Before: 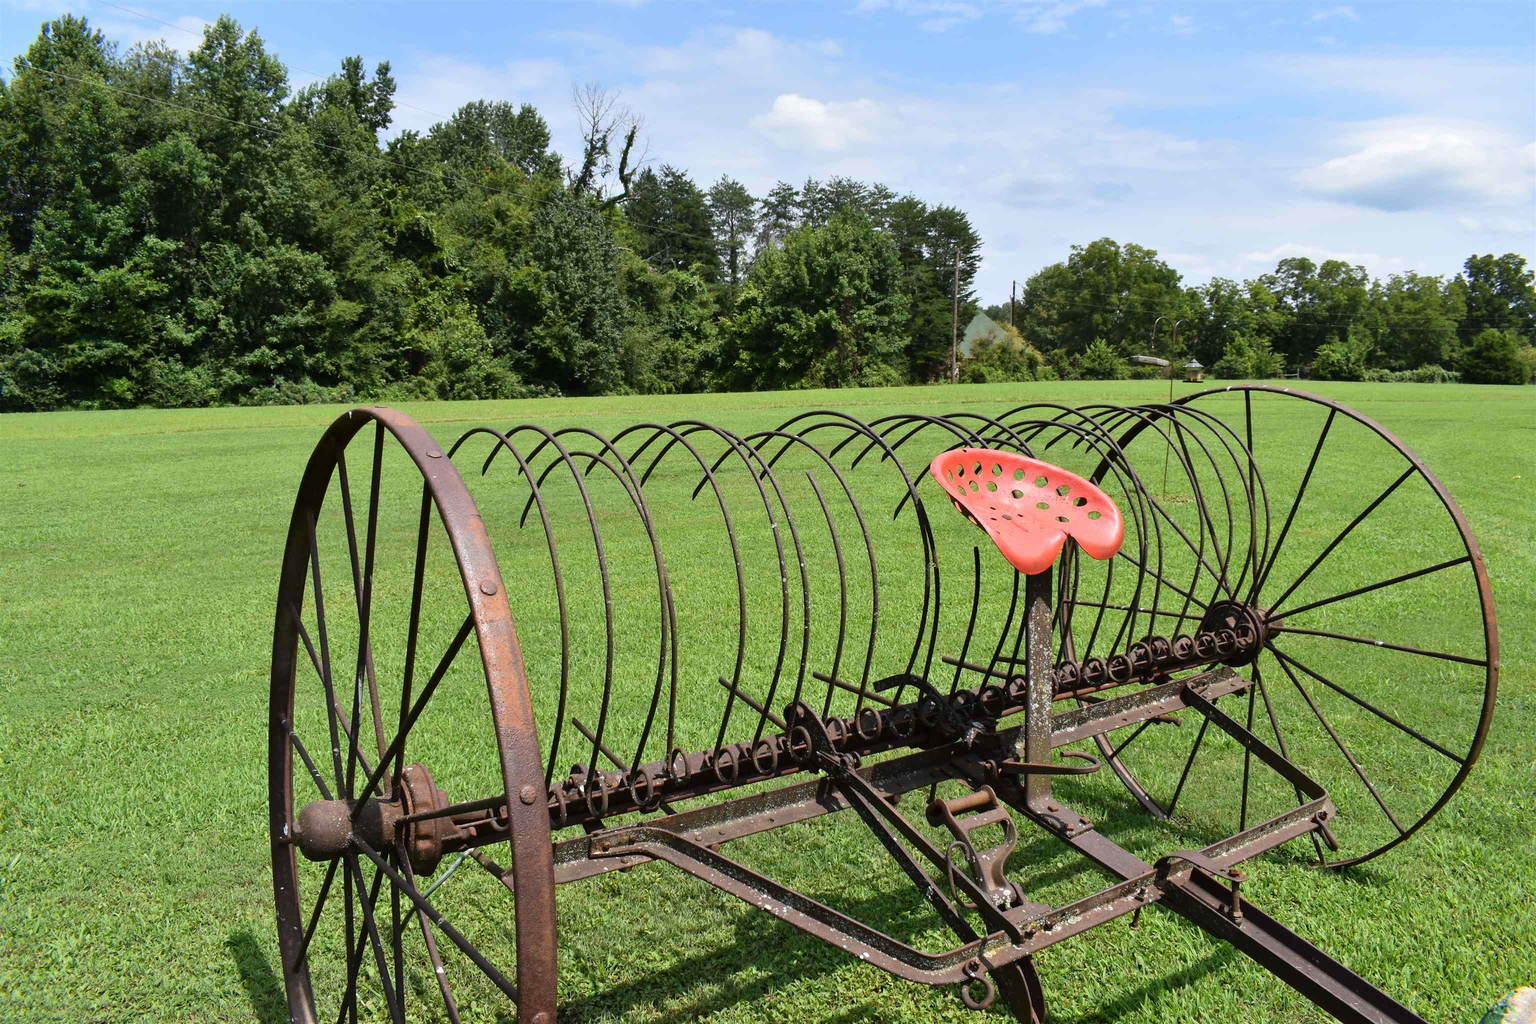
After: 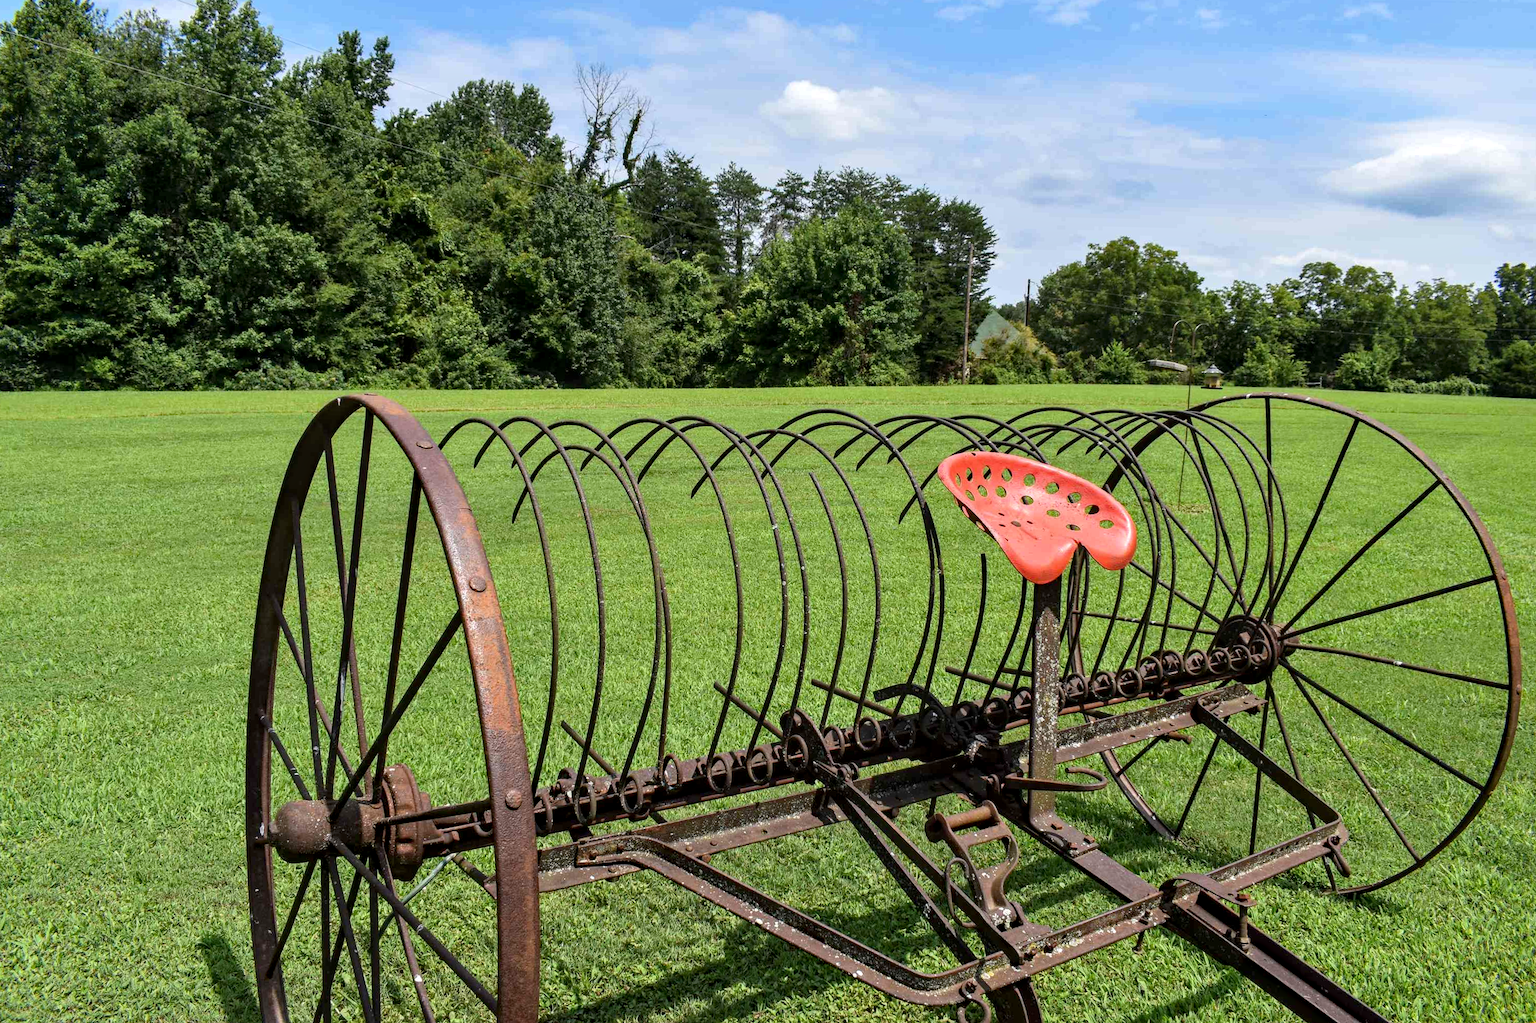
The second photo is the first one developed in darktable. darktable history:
local contrast: detail 130%
crop and rotate: angle -1.35°
haze removal: strength 0.297, distance 0.246, compatibility mode true, adaptive false
